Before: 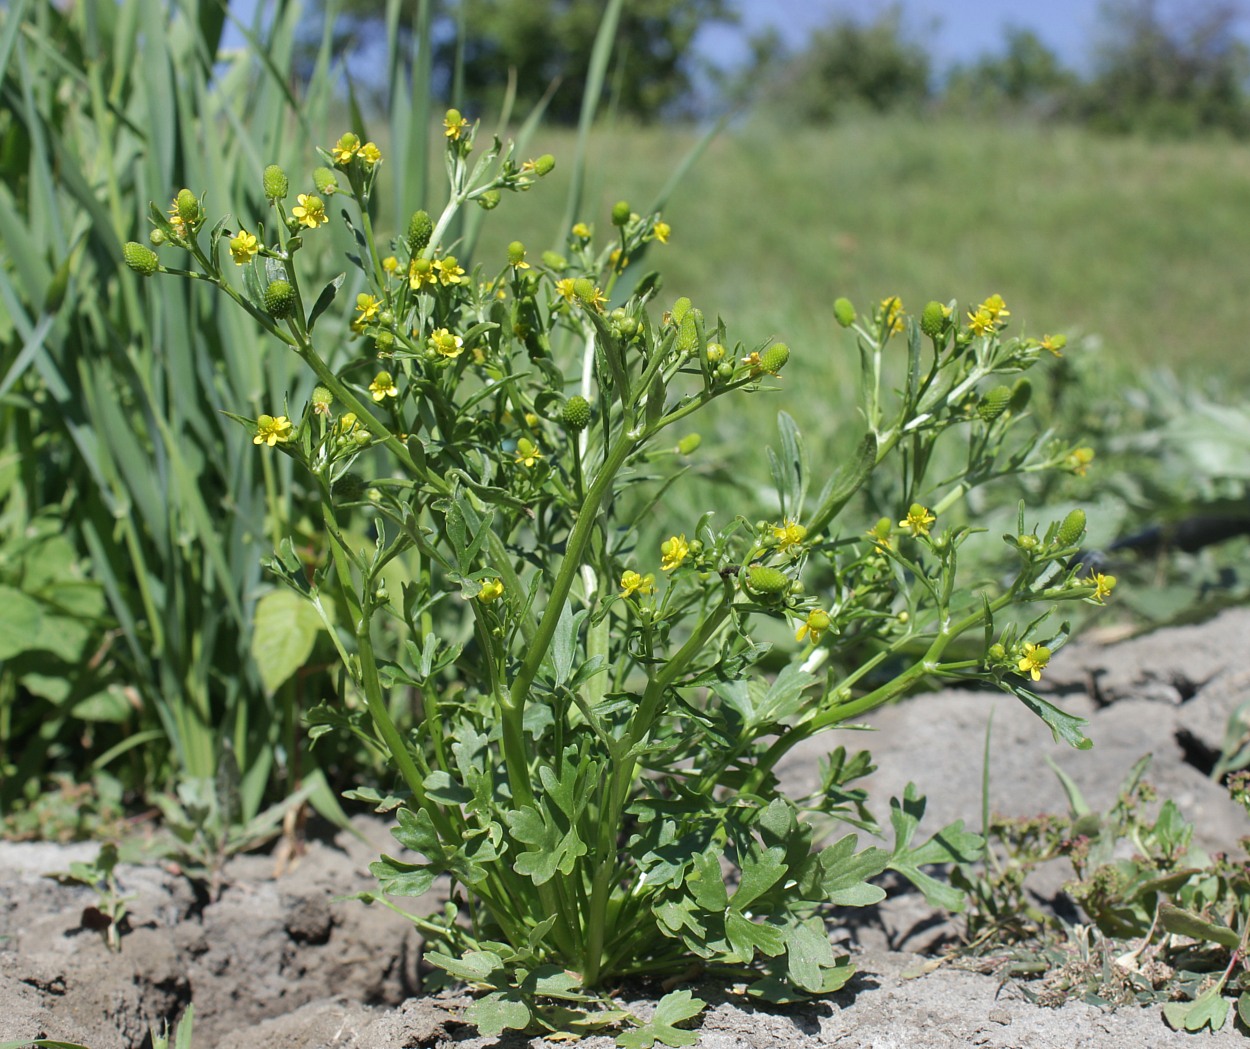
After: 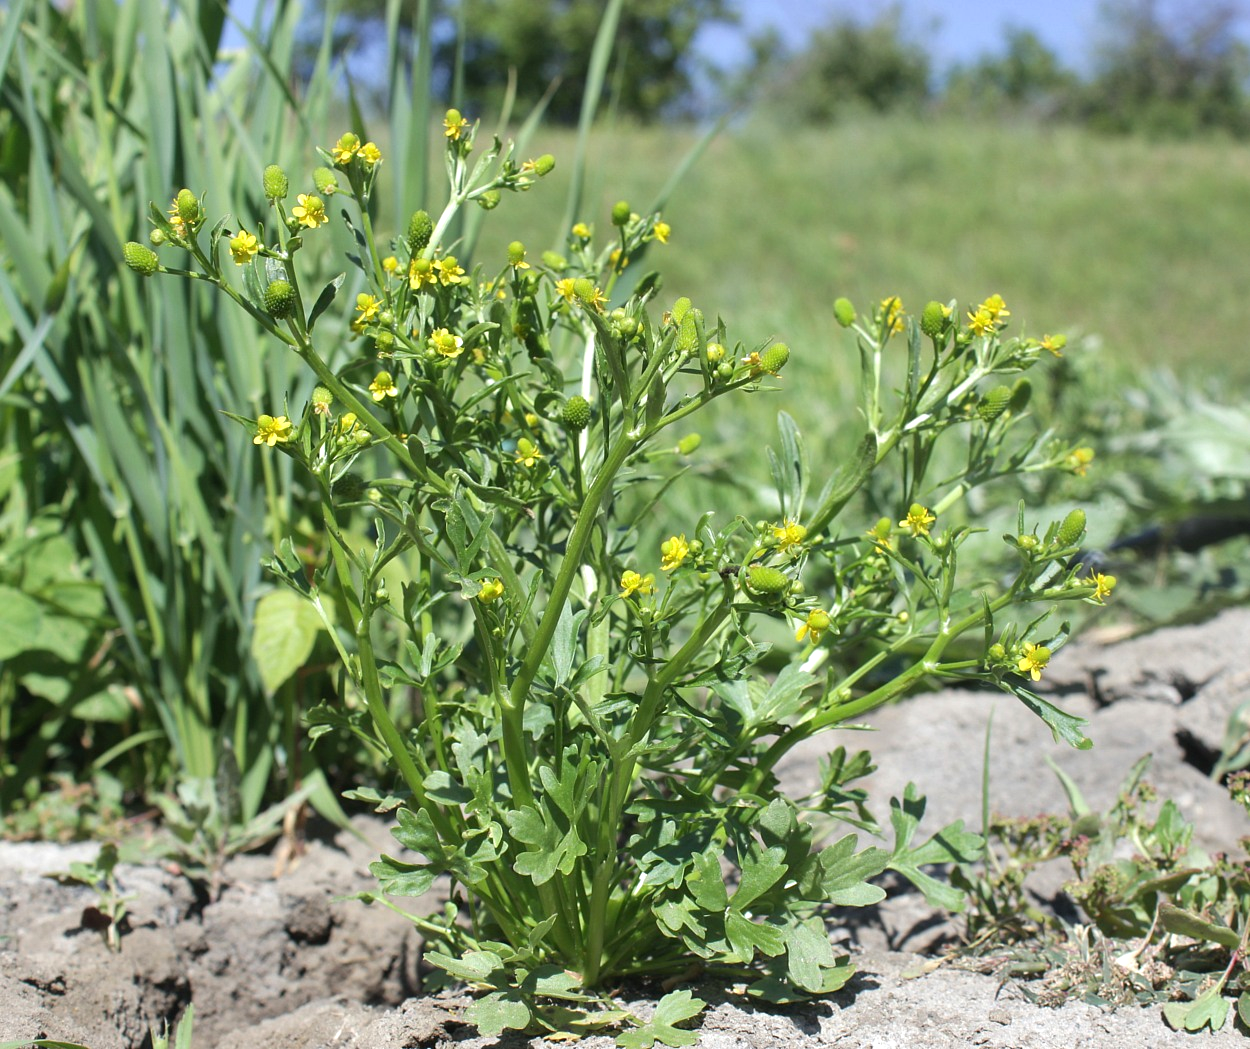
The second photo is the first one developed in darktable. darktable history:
exposure: black level correction 0, exposure 0.397 EV, compensate highlight preservation false
